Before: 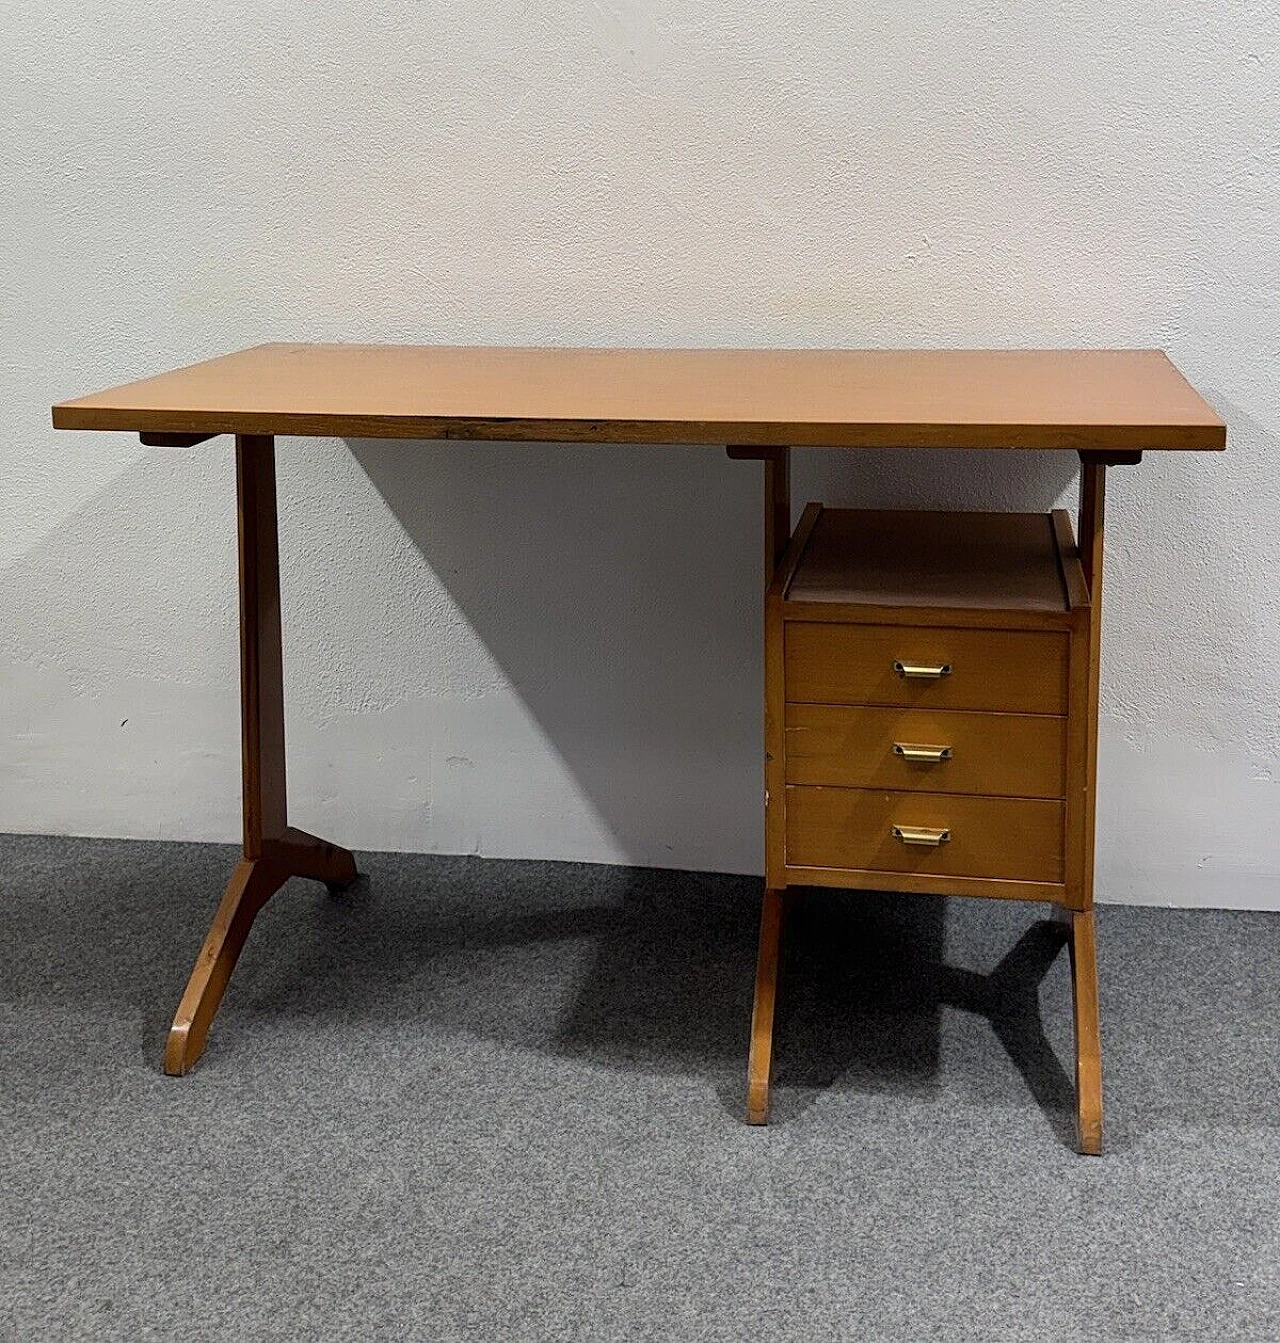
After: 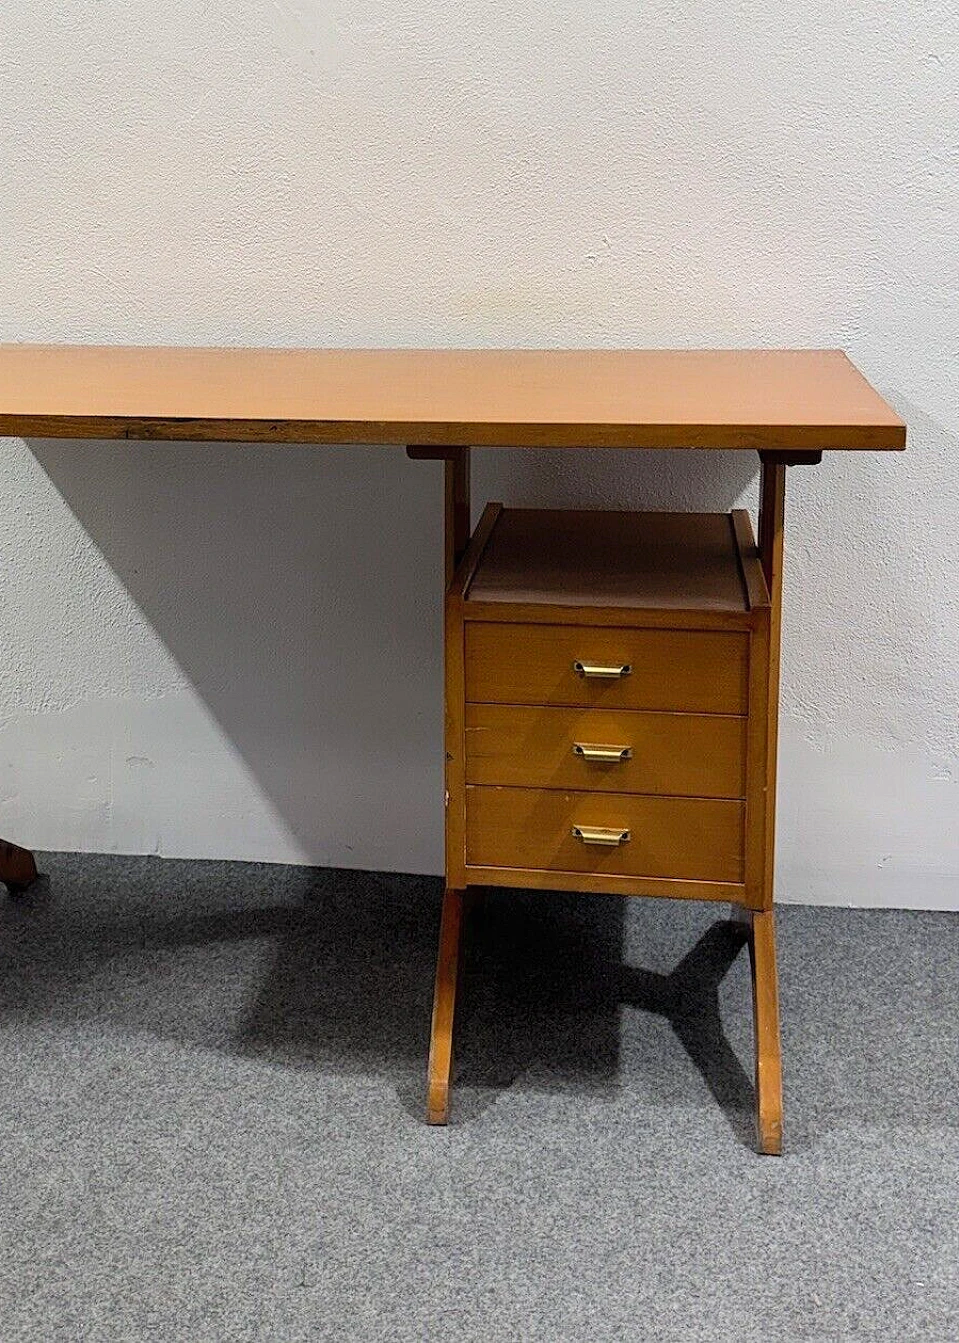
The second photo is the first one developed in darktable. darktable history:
crop and rotate: left 25.001%
contrast brightness saturation: contrast 0.072, brightness 0.078, saturation 0.178
